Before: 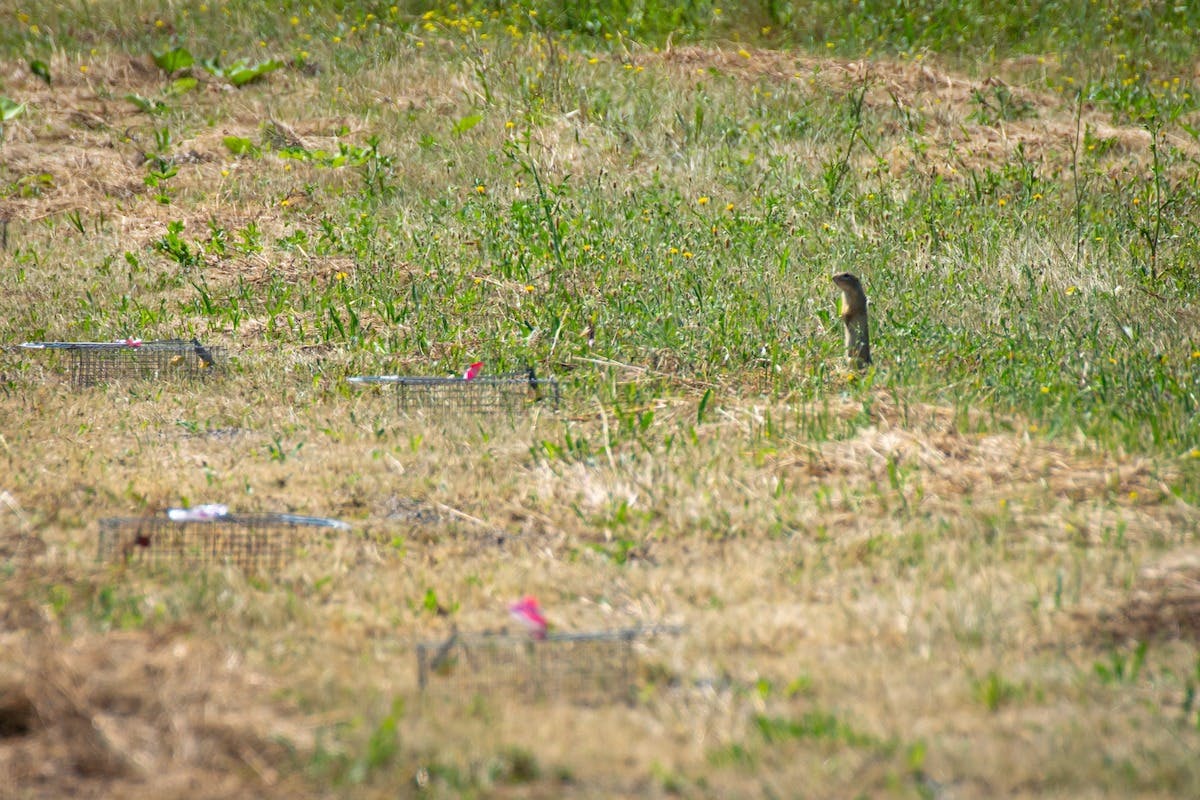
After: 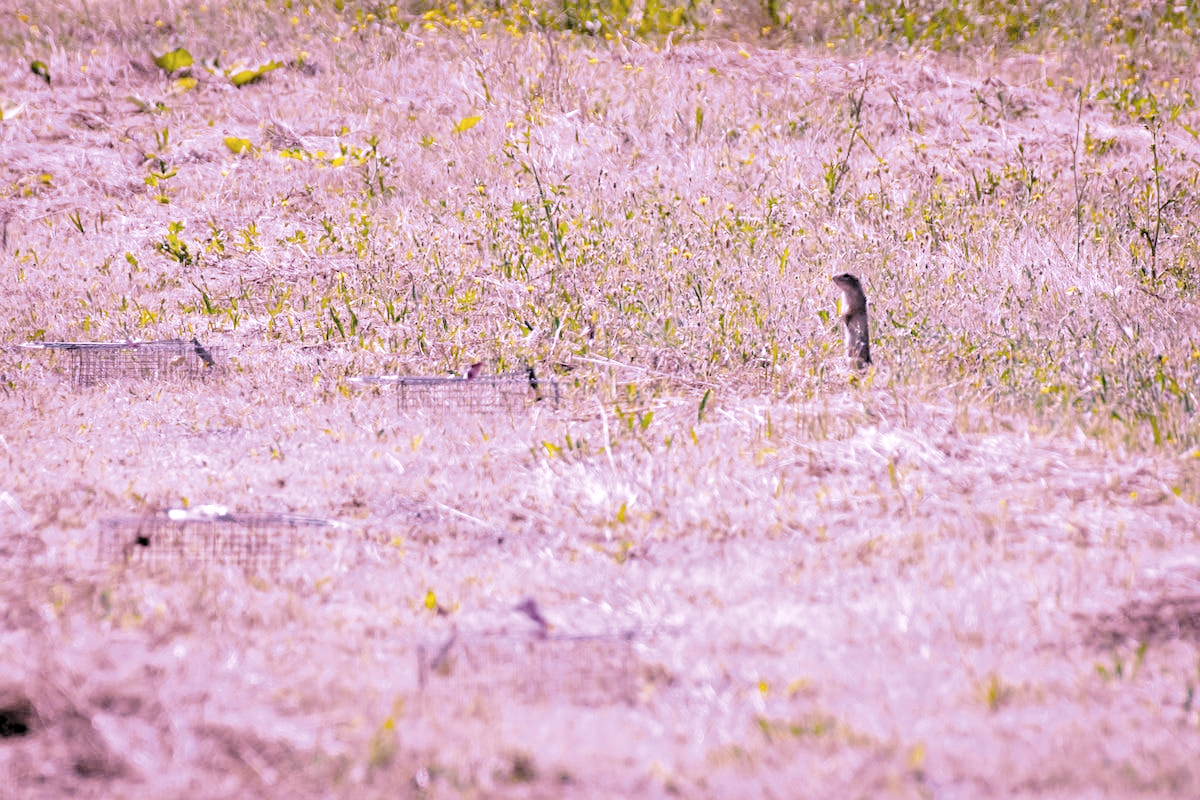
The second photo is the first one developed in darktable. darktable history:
local contrast: mode bilateral grid, contrast 20, coarseness 50, detail 120%, midtone range 0.2
raw chromatic aberrations: on, module defaults
contrast brightness saturation: saturation -0.05
color balance rgb: perceptual saturation grading › global saturation 25%, global vibrance 20%
exposure: black level correction 0.001, exposure 0.5 EV, compensate exposure bias true, compensate highlight preservation false
filmic rgb: black relative exposure -7.32 EV, white relative exposure 5.09 EV, hardness 3.2
highlight reconstruction: method reconstruct color, iterations 1, diameter of reconstruction 64 px
hot pixels: on, module defaults
lens correction: scale 1.01, crop 1, focal 100, aperture 2.8, distance 2.69, camera "Canon EOS RP", lens "Canon RF 100mm F2.8 L MACRO IS USM"
levels: mode automatic, black 0.023%, white 99.97%, levels [0.062, 0.494, 0.925]
white balance: red 1.803, blue 1.886
tone equalizer: -7 EV 0.15 EV, -6 EV 0.6 EV, -5 EV 1.15 EV, -4 EV 1.33 EV, -3 EV 1.15 EV, -2 EV 0.6 EV, -1 EV 0.15 EV, mask exposure compensation -0.5 EV
velvia: strength 15% | blend: blend mode lighten, opacity 100%; mask: uniform (no mask)
